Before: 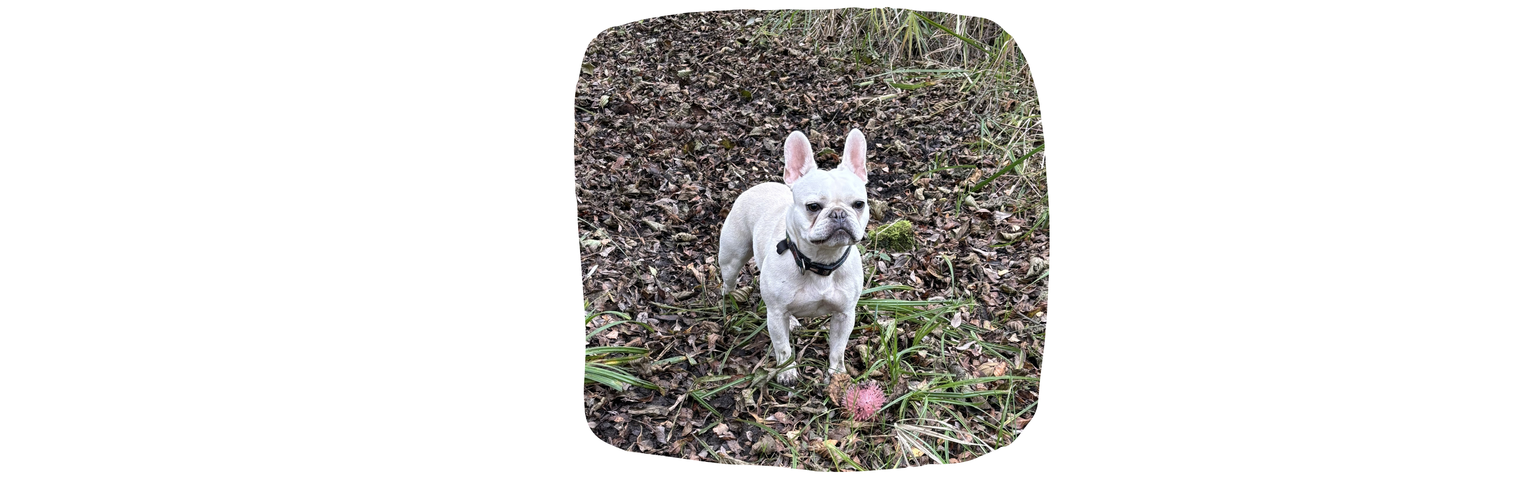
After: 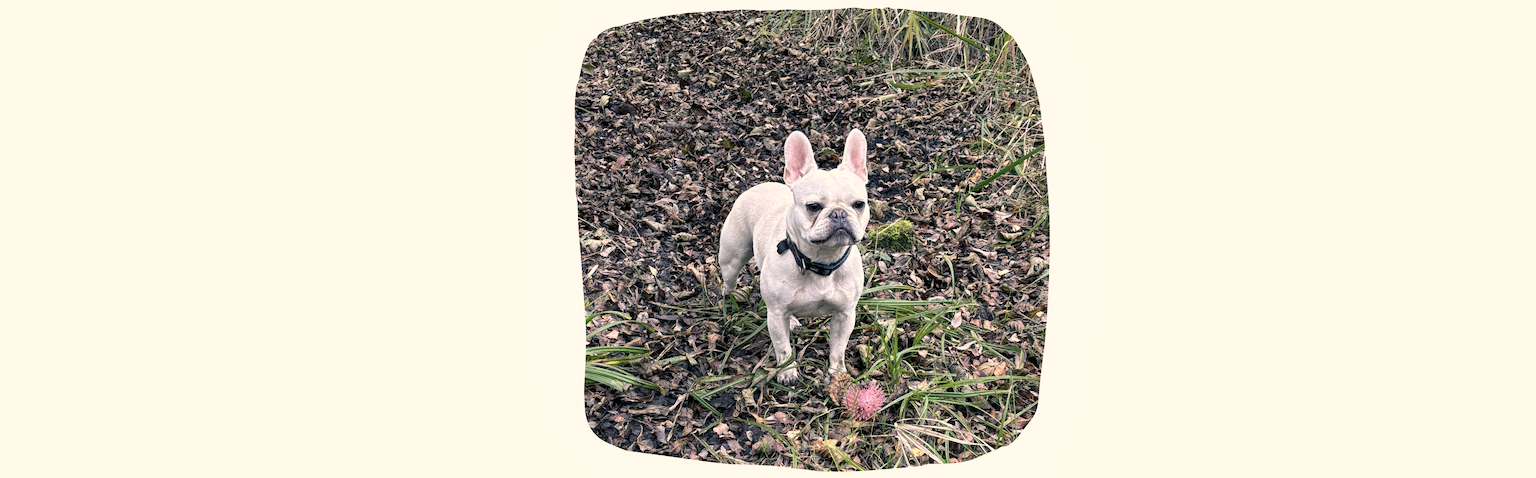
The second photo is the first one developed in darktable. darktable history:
local contrast: mode bilateral grid, contrast 20, coarseness 50, detail 120%, midtone range 0.2
color balance rgb: shadows lift › chroma 5.41%, shadows lift › hue 240°, highlights gain › chroma 3.74%, highlights gain › hue 60°, saturation formula JzAzBz (2021)
